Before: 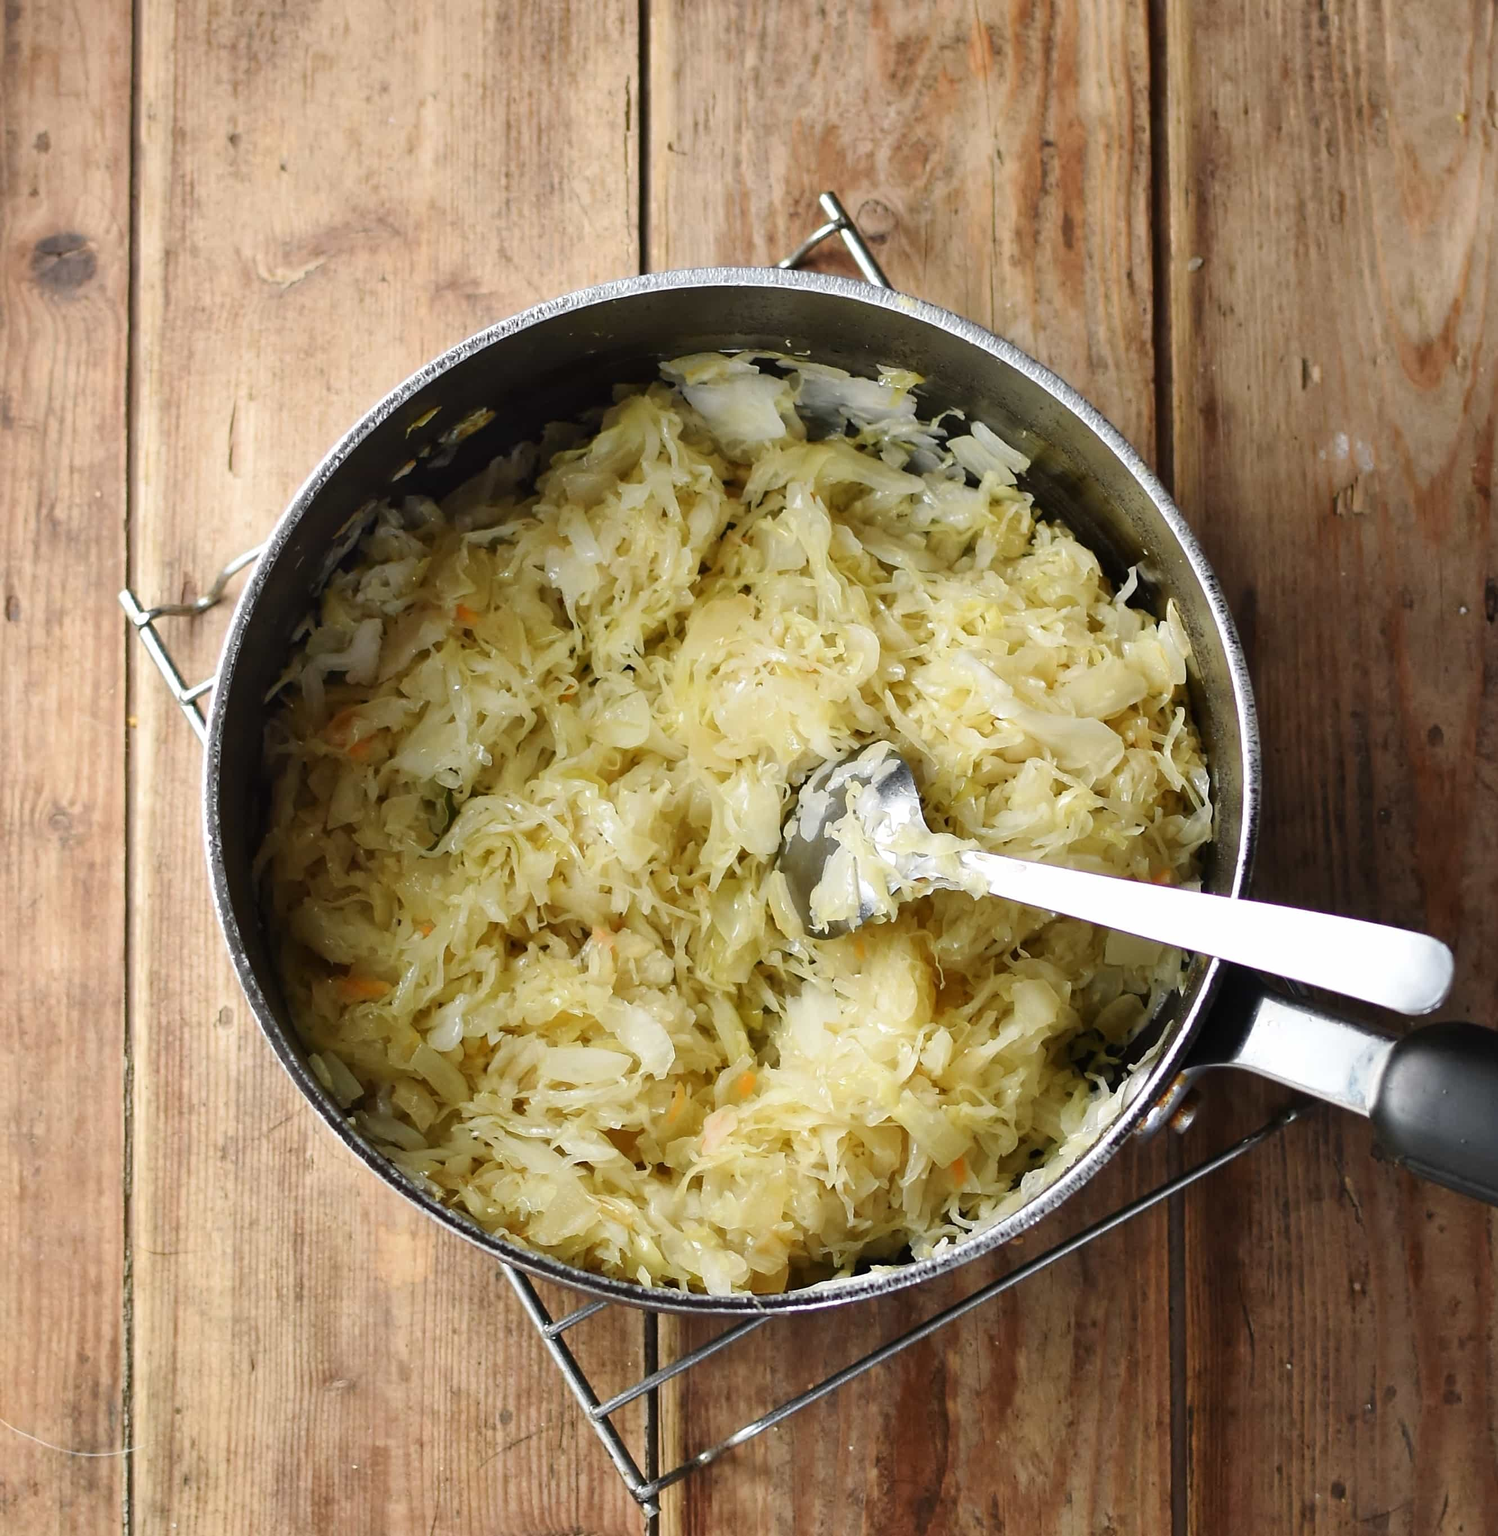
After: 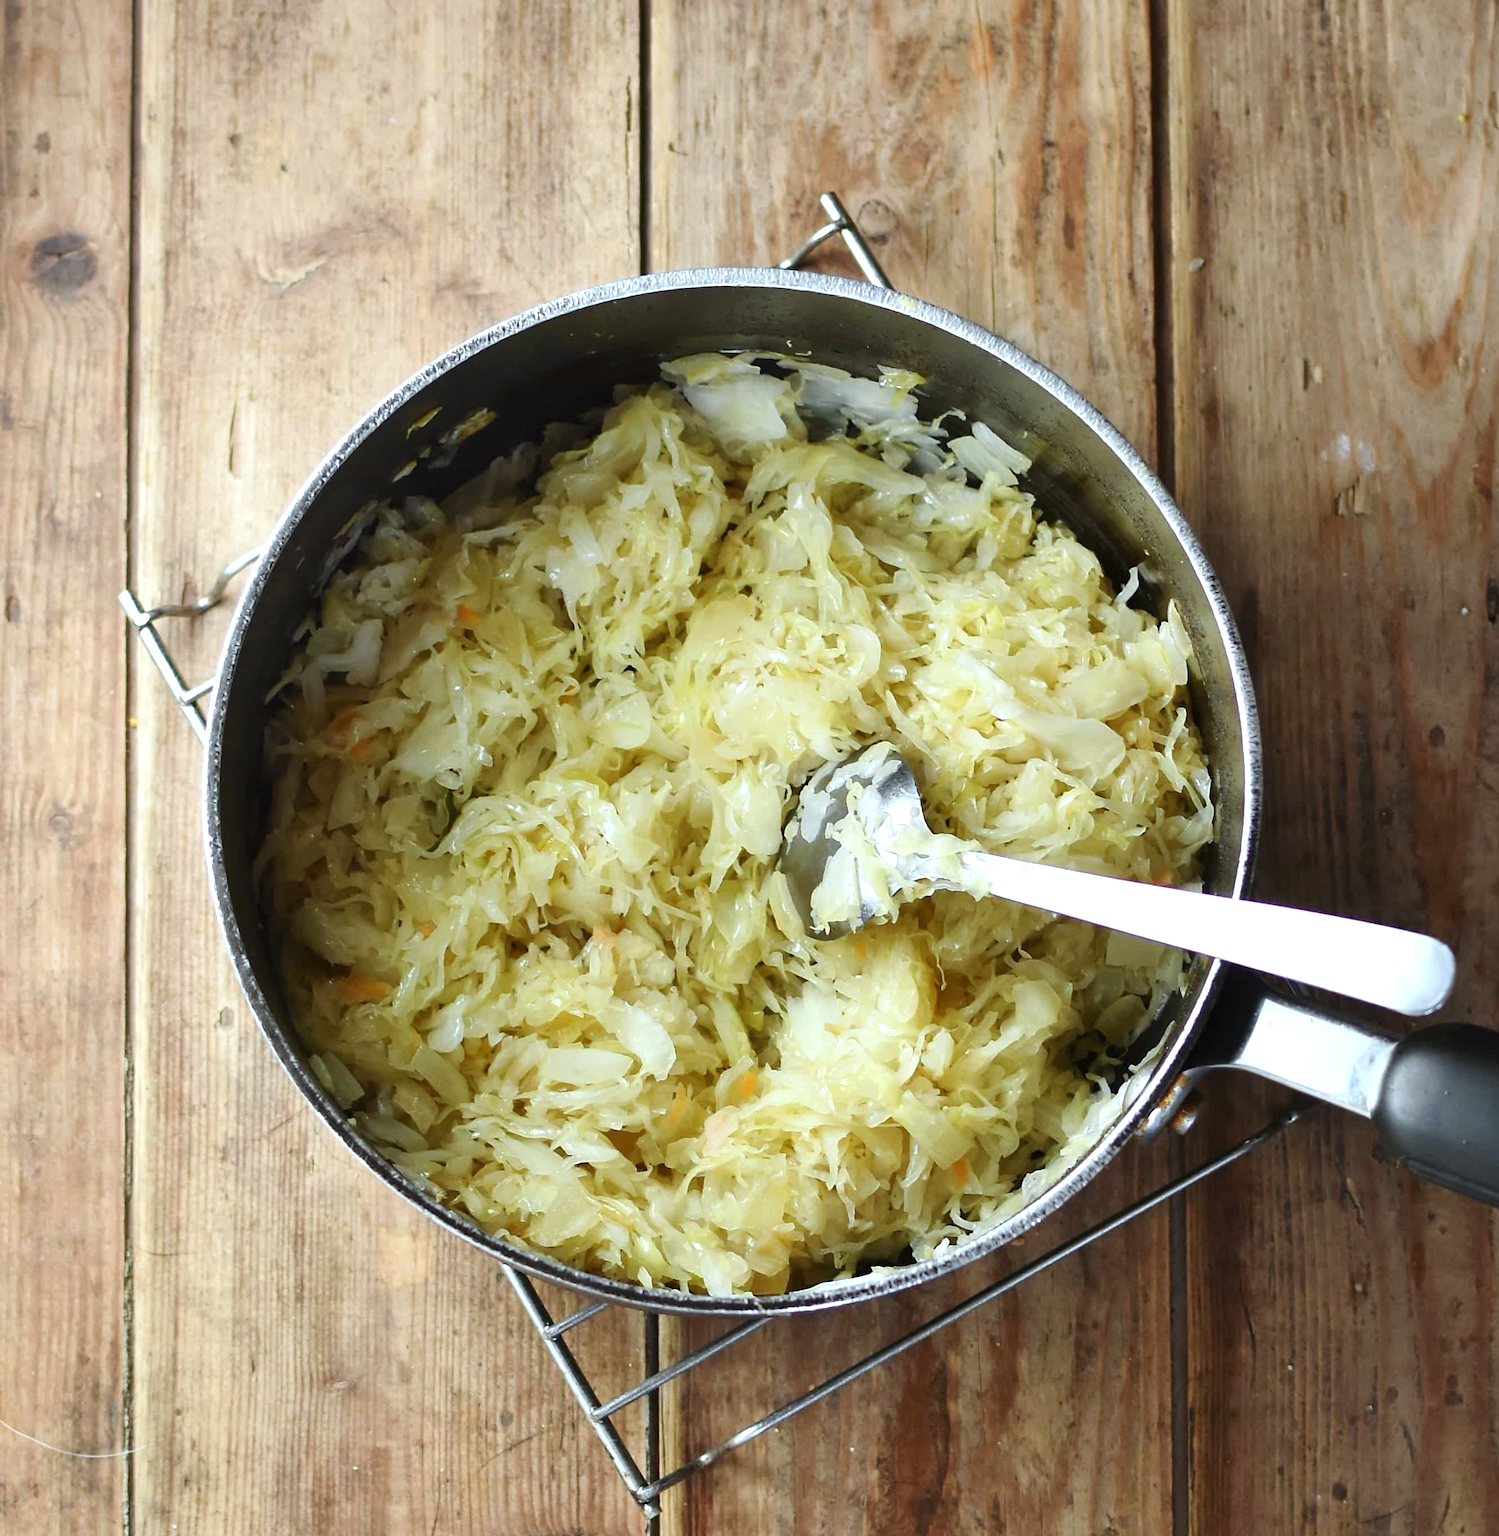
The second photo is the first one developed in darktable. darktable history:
white balance: red 0.925, blue 1.046
crop: bottom 0.071%
exposure: black level correction 0, exposure 0.3 EV, compensate highlight preservation false
